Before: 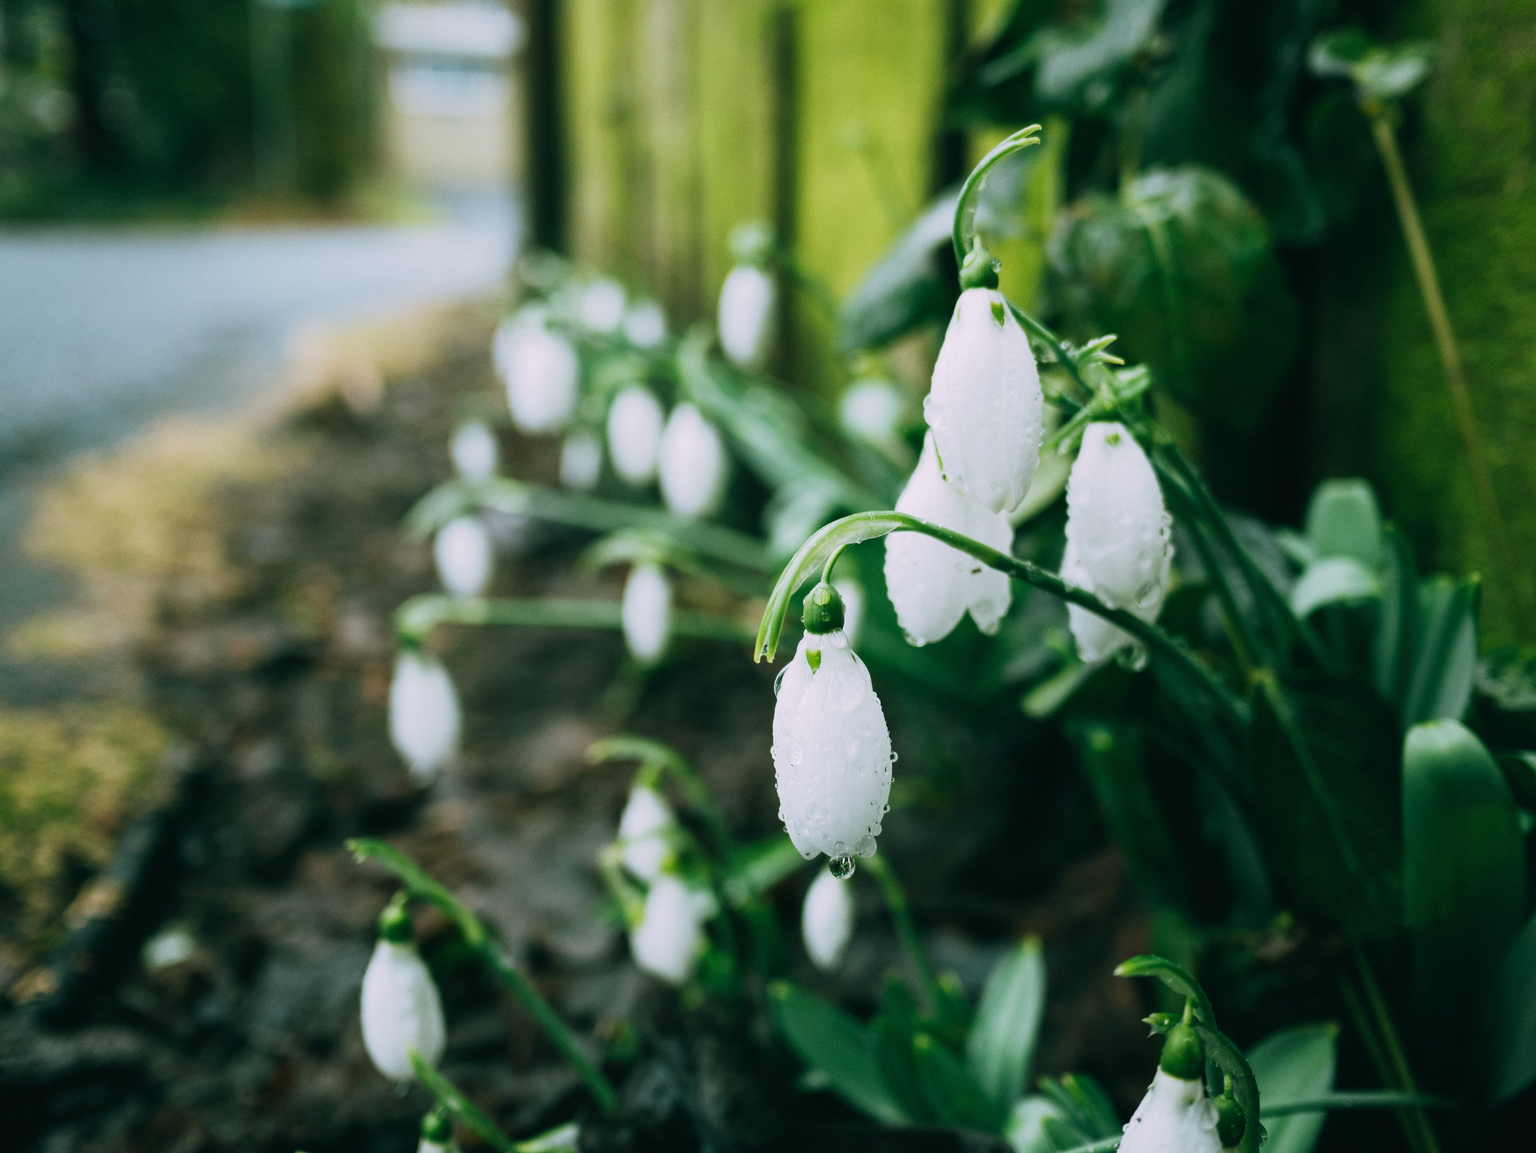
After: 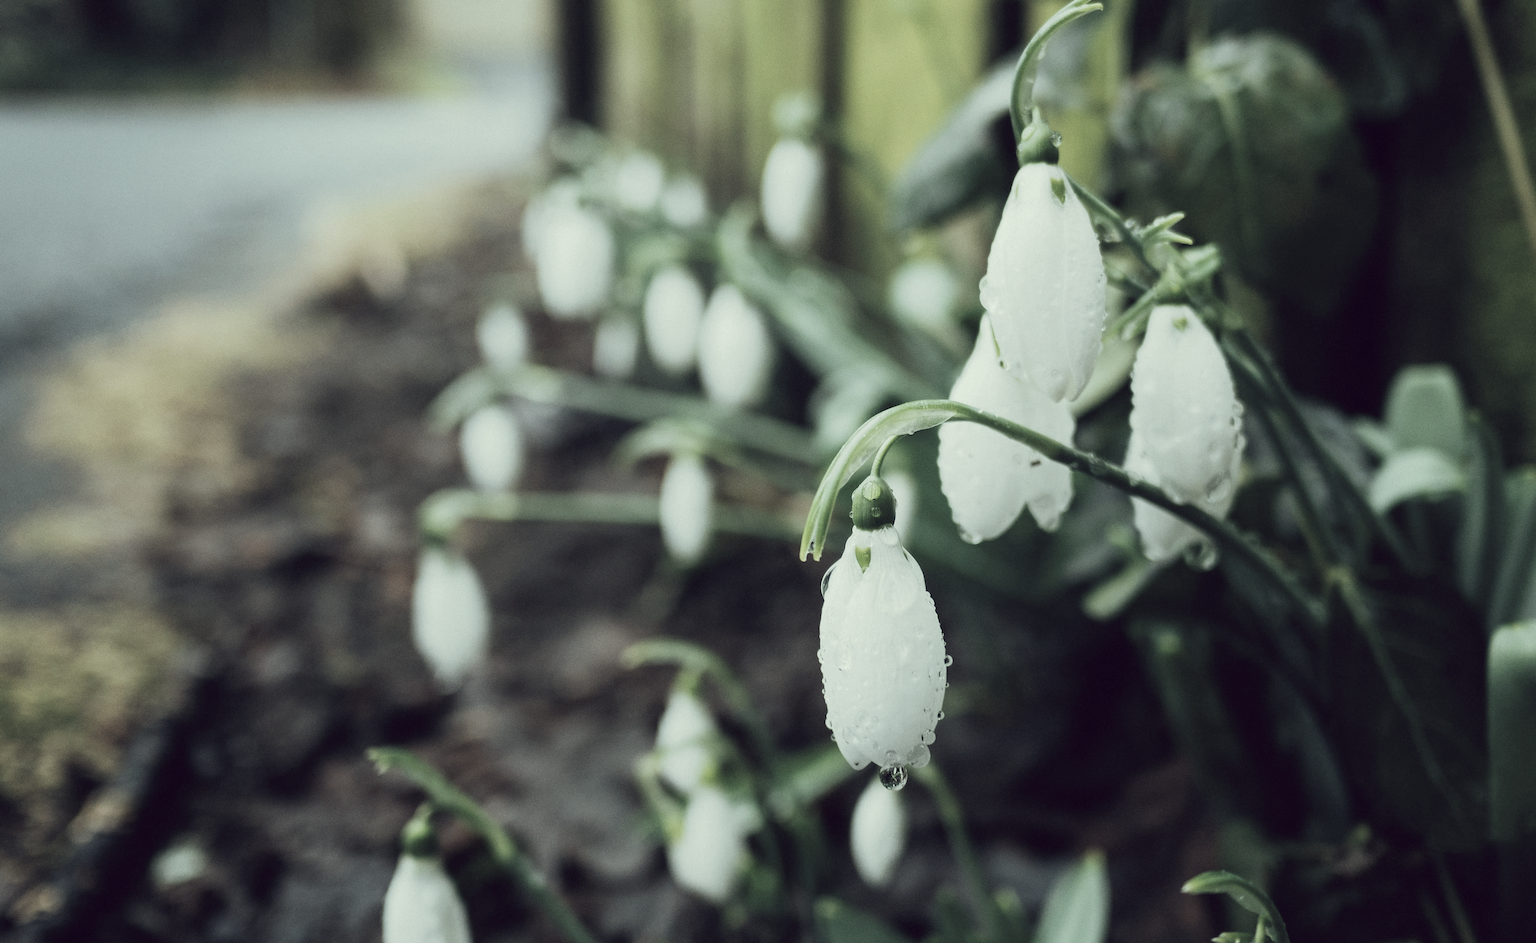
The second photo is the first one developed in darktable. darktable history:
color correction: highlights a* -20.17, highlights b* 20.27, shadows a* 20.03, shadows b* -20.46, saturation 0.43
crop and rotate: angle 0.03°, top 11.643%, right 5.651%, bottom 11.189%
